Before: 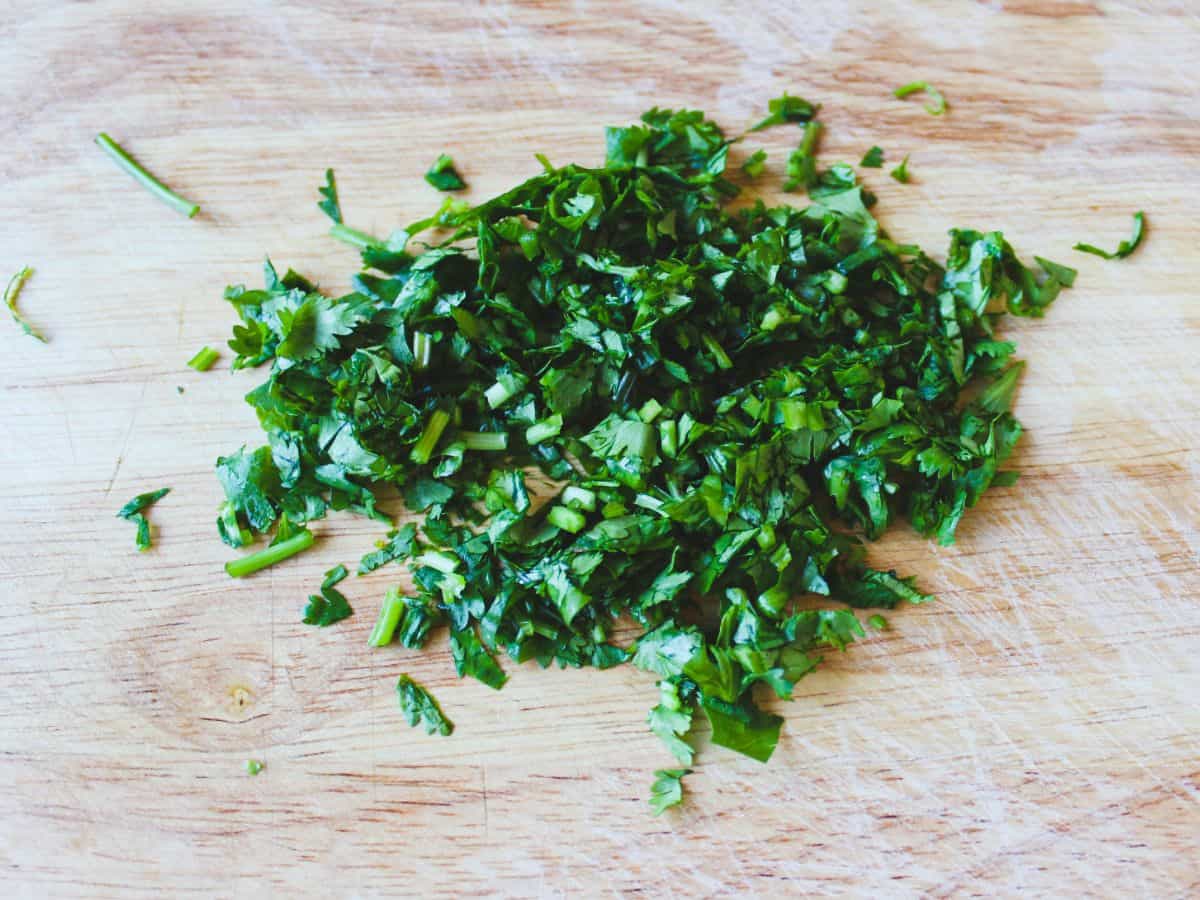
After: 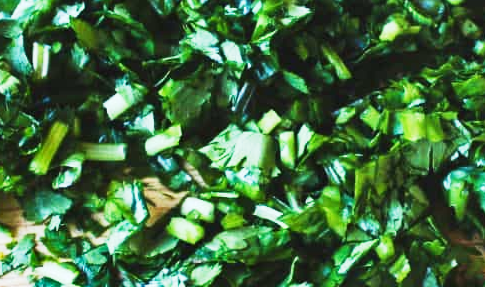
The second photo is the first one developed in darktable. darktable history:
crop: left 31.751%, top 32.172%, right 27.8%, bottom 35.83%
tone equalizer: -8 EV -0.75 EV, -7 EV -0.7 EV, -6 EV -0.6 EV, -5 EV -0.4 EV, -3 EV 0.4 EV, -2 EV 0.6 EV, -1 EV 0.7 EV, +0 EV 0.75 EV, edges refinement/feathering 500, mask exposure compensation -1.57 EV, preserve details no
shadows and highlights: radius 108.52, shadows 44.07, highlights -67.8, low approximation 0.01, soften with gaussian
base curve: curves: ch0 [(0, 0) (0.088, 0.125) (0.176, 0.251) (0.354, 0.501) (0.613, 0.749) (1, 0.877)], preserve colors none
